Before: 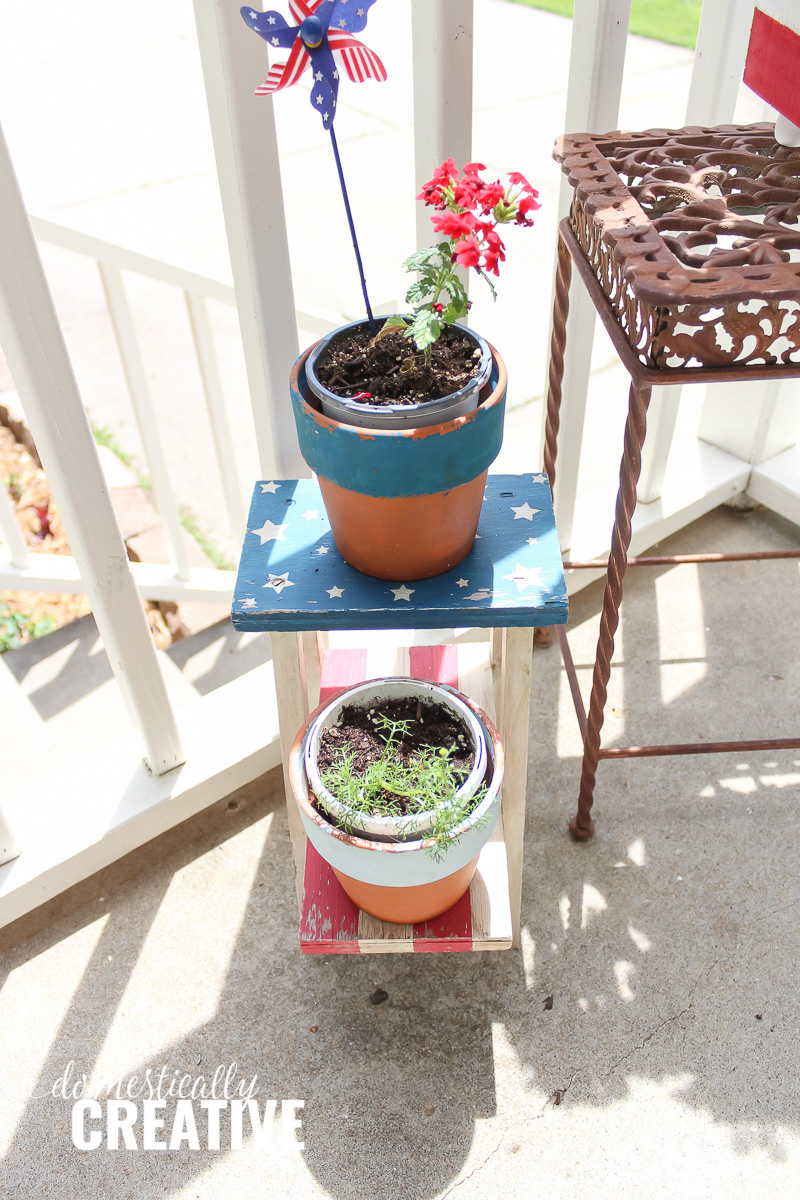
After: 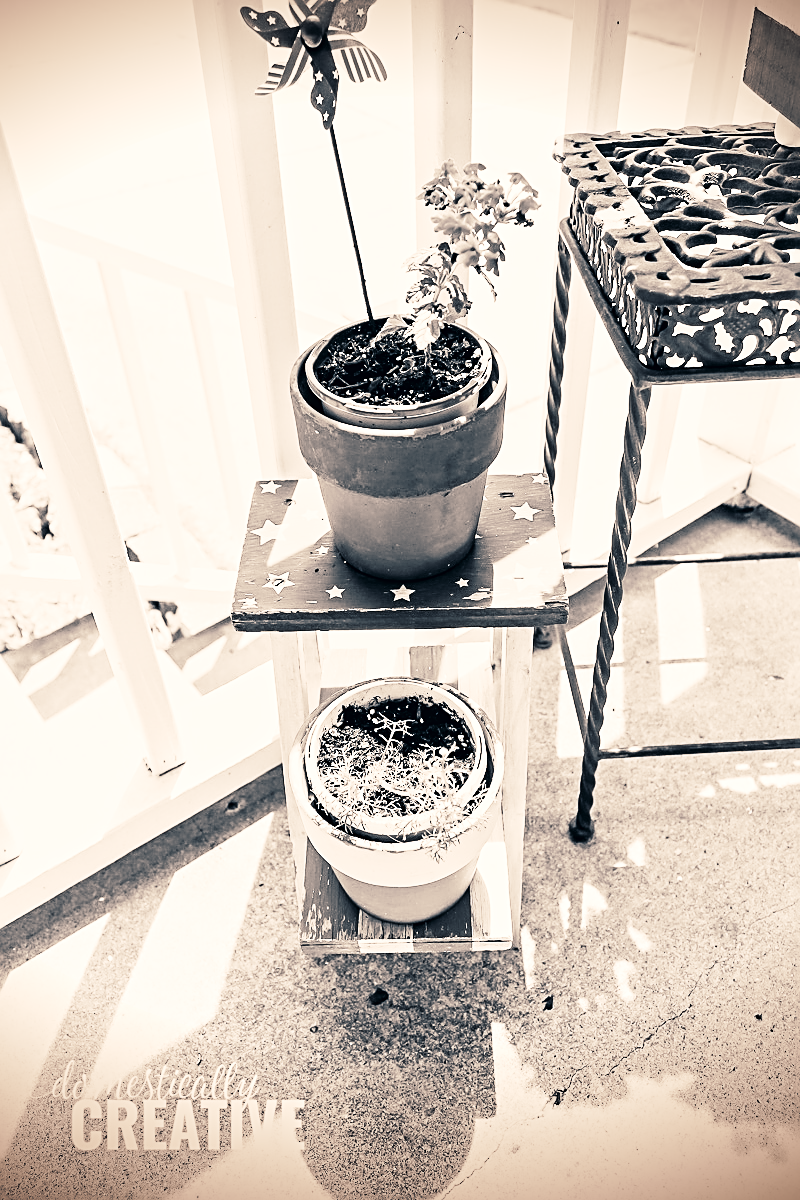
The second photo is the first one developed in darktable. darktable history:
sharpen: on, module defaults
split-toning: on, module defaults | blend: blend mode overlay, opacity 85%; mask: uniform (no mask)
monochrome: a 32, b 64, size 2.3
denoise (profiled): strength 1.536, central pixel weight 0, a [-1, 0, 0], mode non-local means, y [[0, 0, 0.5 ×5] ×4, [0.5 ×7], [0.5 ×7]], fix various bugs in algorithm false, upgrade profiled transform false, color mode RGB, compensate highlight preservation false | blend: blend mode color, opacity 100%; mask: uniform (no mask)
tone curve: curves: ch0 [(0, 0) (0.082, 0.02) (0.129, 0.078) (0.275, 0.301) (0.67, 0.809) (1, 1)], color space Lab, linked channels
vignetting: fall-off start 97.23%, saturation -0.024, center (-0.033, -0.042), width/height ratio 1.179, unbound false
contrast equalizer: y [[0.5, 0.501, 0.525, 0.597, 0.58, 0.514], [0.5 ×6], [0.5 ×6], [0 ×6], [0 ×6]]
color correction: highlights a* 10.32, highlights b* 14.66, shadows a* -9.59, shadows b* -15.02
velvia: on, module defaults
